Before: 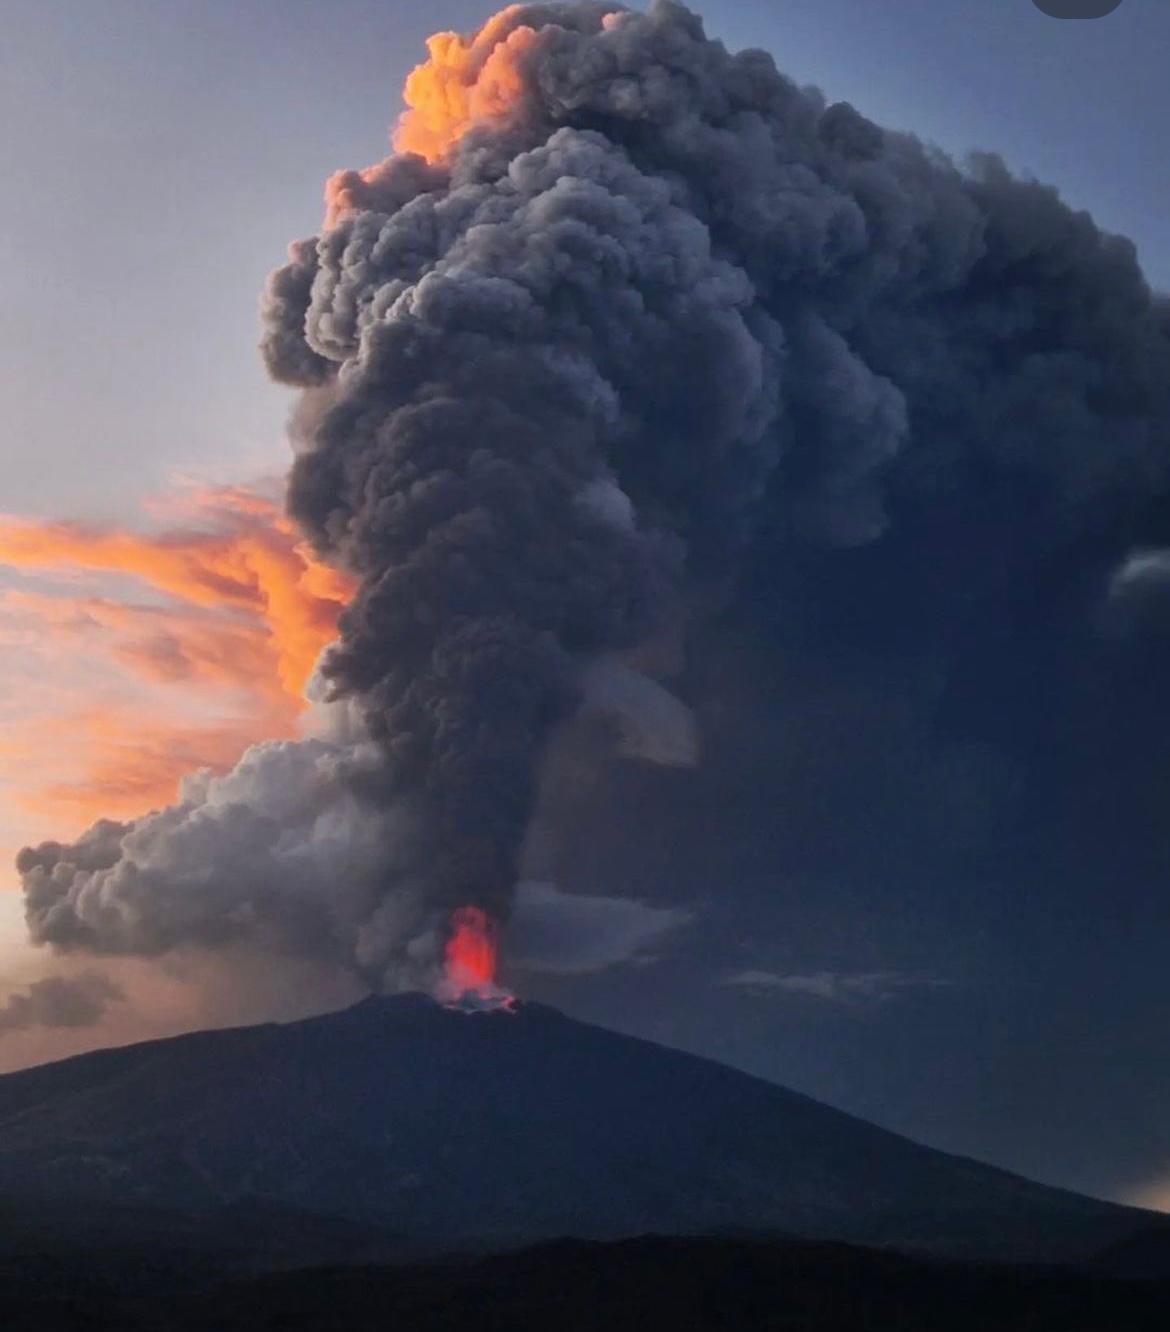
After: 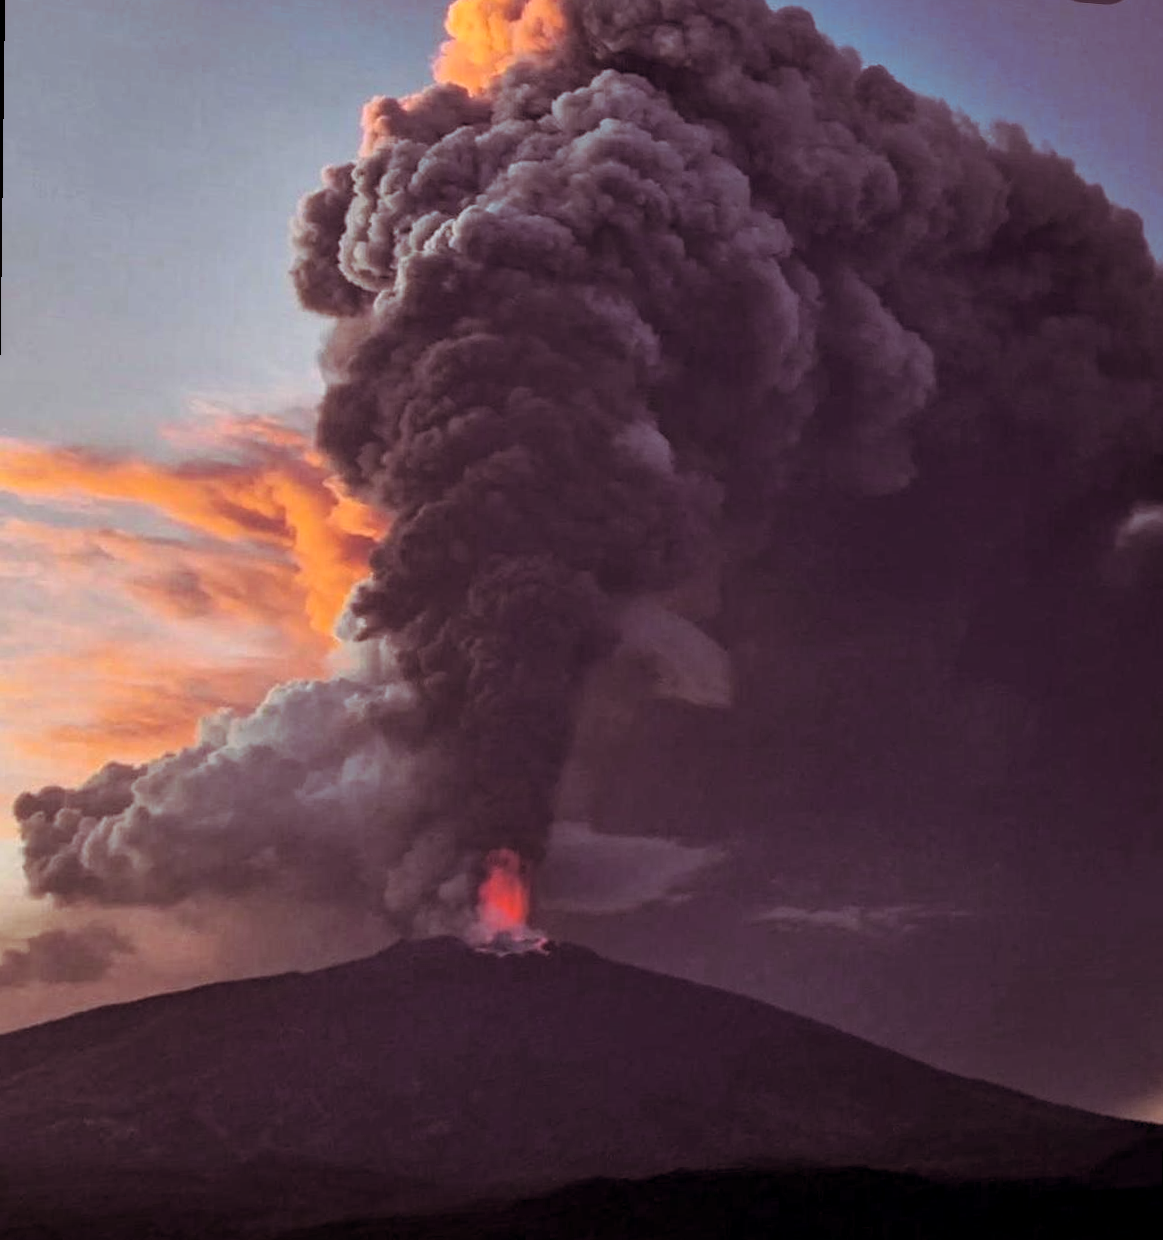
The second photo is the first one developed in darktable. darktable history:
haze removal: compatibility mode true, adaptive false
local contrast: detail 130%
rotate and perspective: rotation 0.679°, lens shift (horizontal) 0.136, crop left 0.009, crop right 0.991, crop top 0.078, crop bottom 0.95
split-toning: highlights › hue 298.8°, highlights › saturation 0.73, compress 41.76%
